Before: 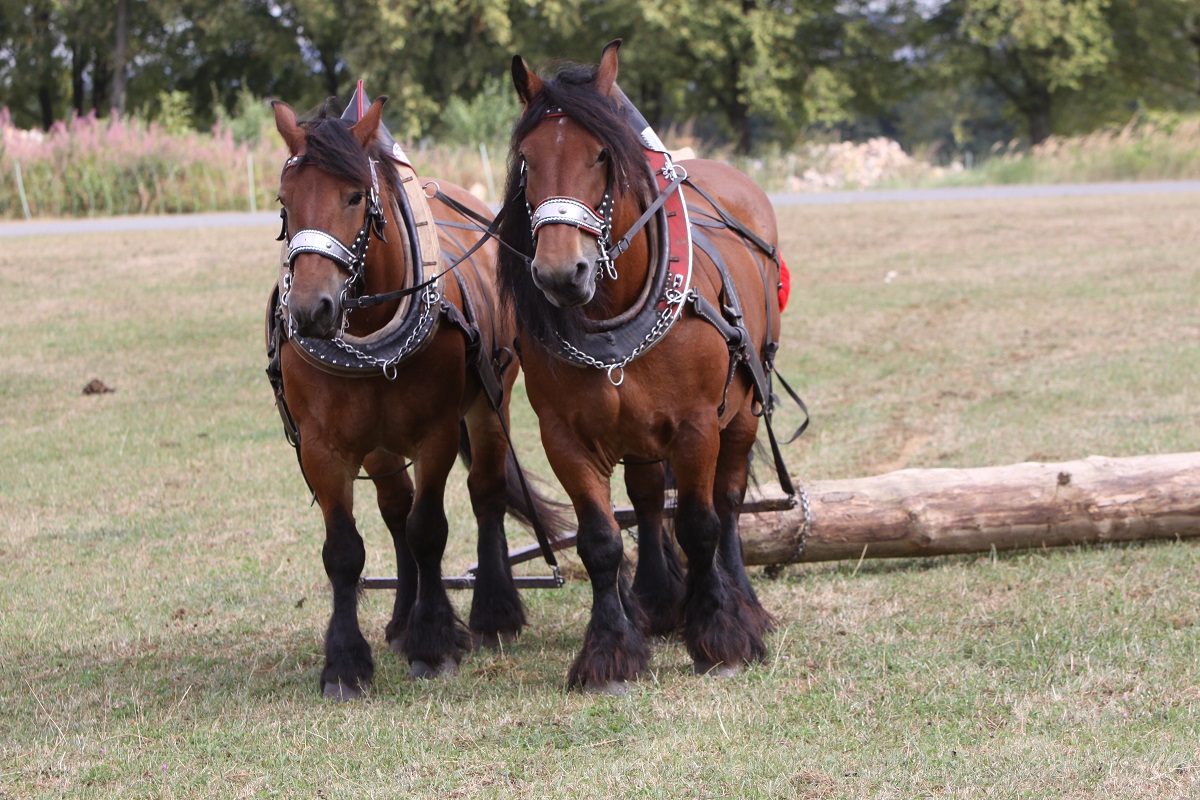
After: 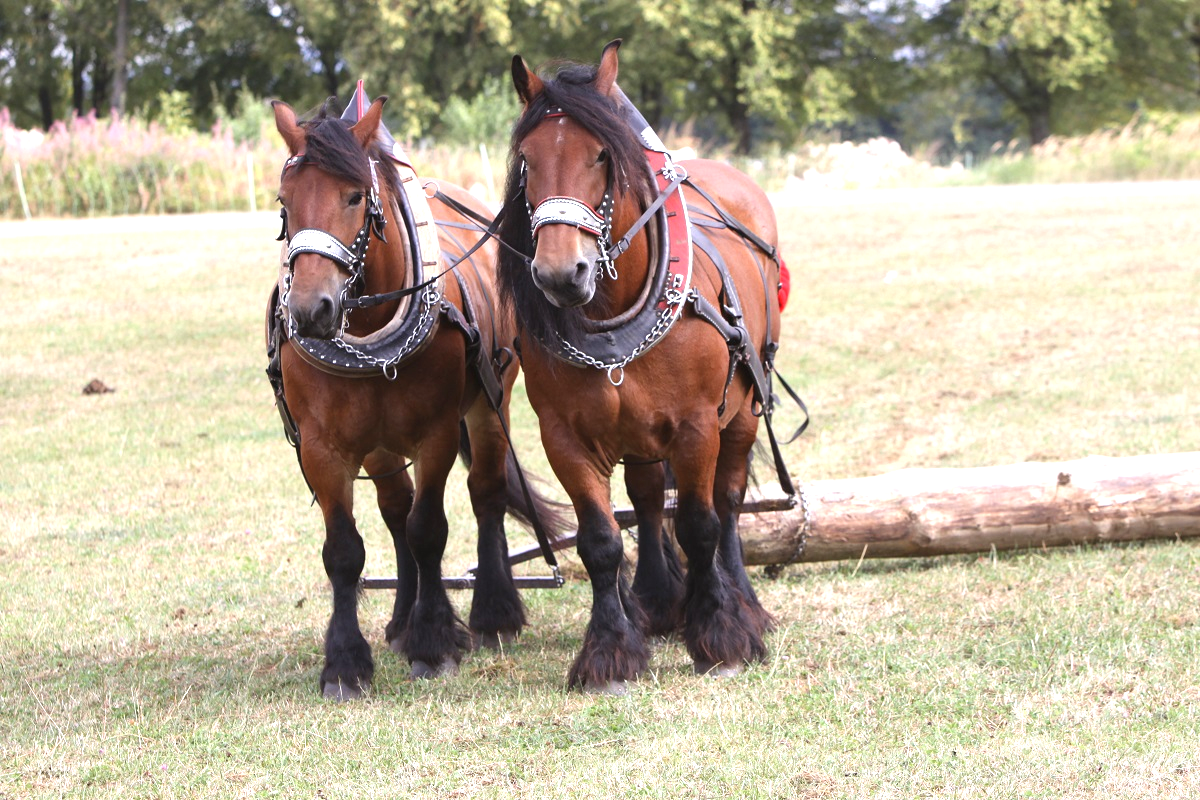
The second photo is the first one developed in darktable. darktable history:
exposure: black level correction -0.001, exposure 0.904 EV, compensate highlight preservation false
